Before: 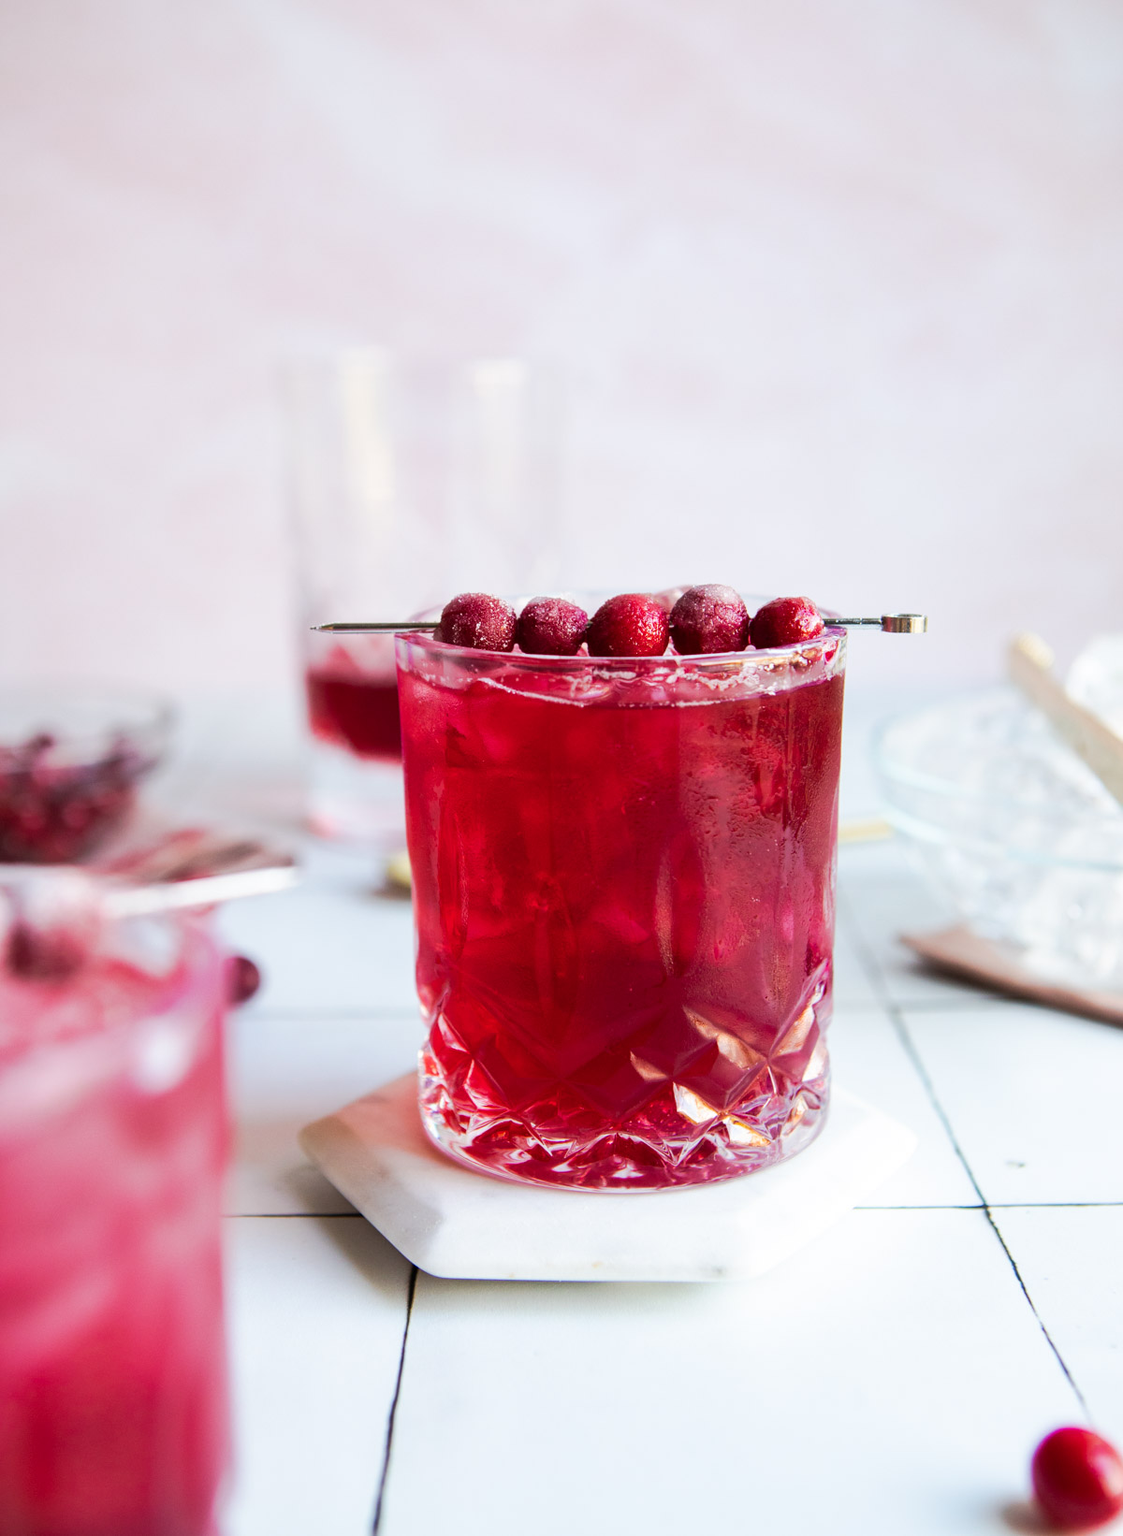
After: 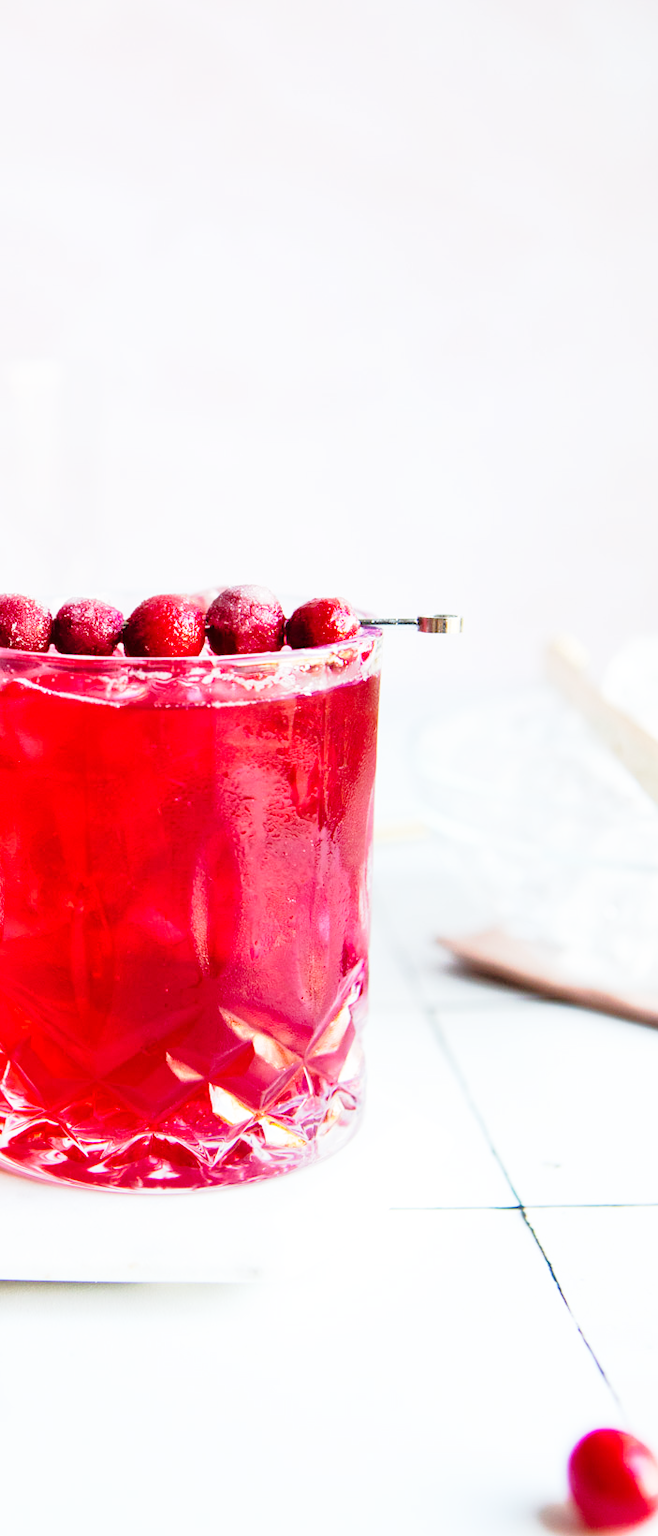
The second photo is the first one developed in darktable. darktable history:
crop: left 41.402%
base curve: curves: ch0 [(0, 0) (0.028, 0.03) (0.121, 0.232) (0.46, 0.748) (0.859, 0.968) (1, 1)], preserve colors none
tone equalizer: -8 EV 0.001 EV, -7 EV -0.004 EV, -6 EV 0.009 EV, -5 EV 0.032 EV, -4 EV 0.276 EV, -3 EV 0.644 EV, -2 EV 0.584 EV, -1 EV 0.187 EV, +0 EV 0.024 EV
white balance: emerald 1
